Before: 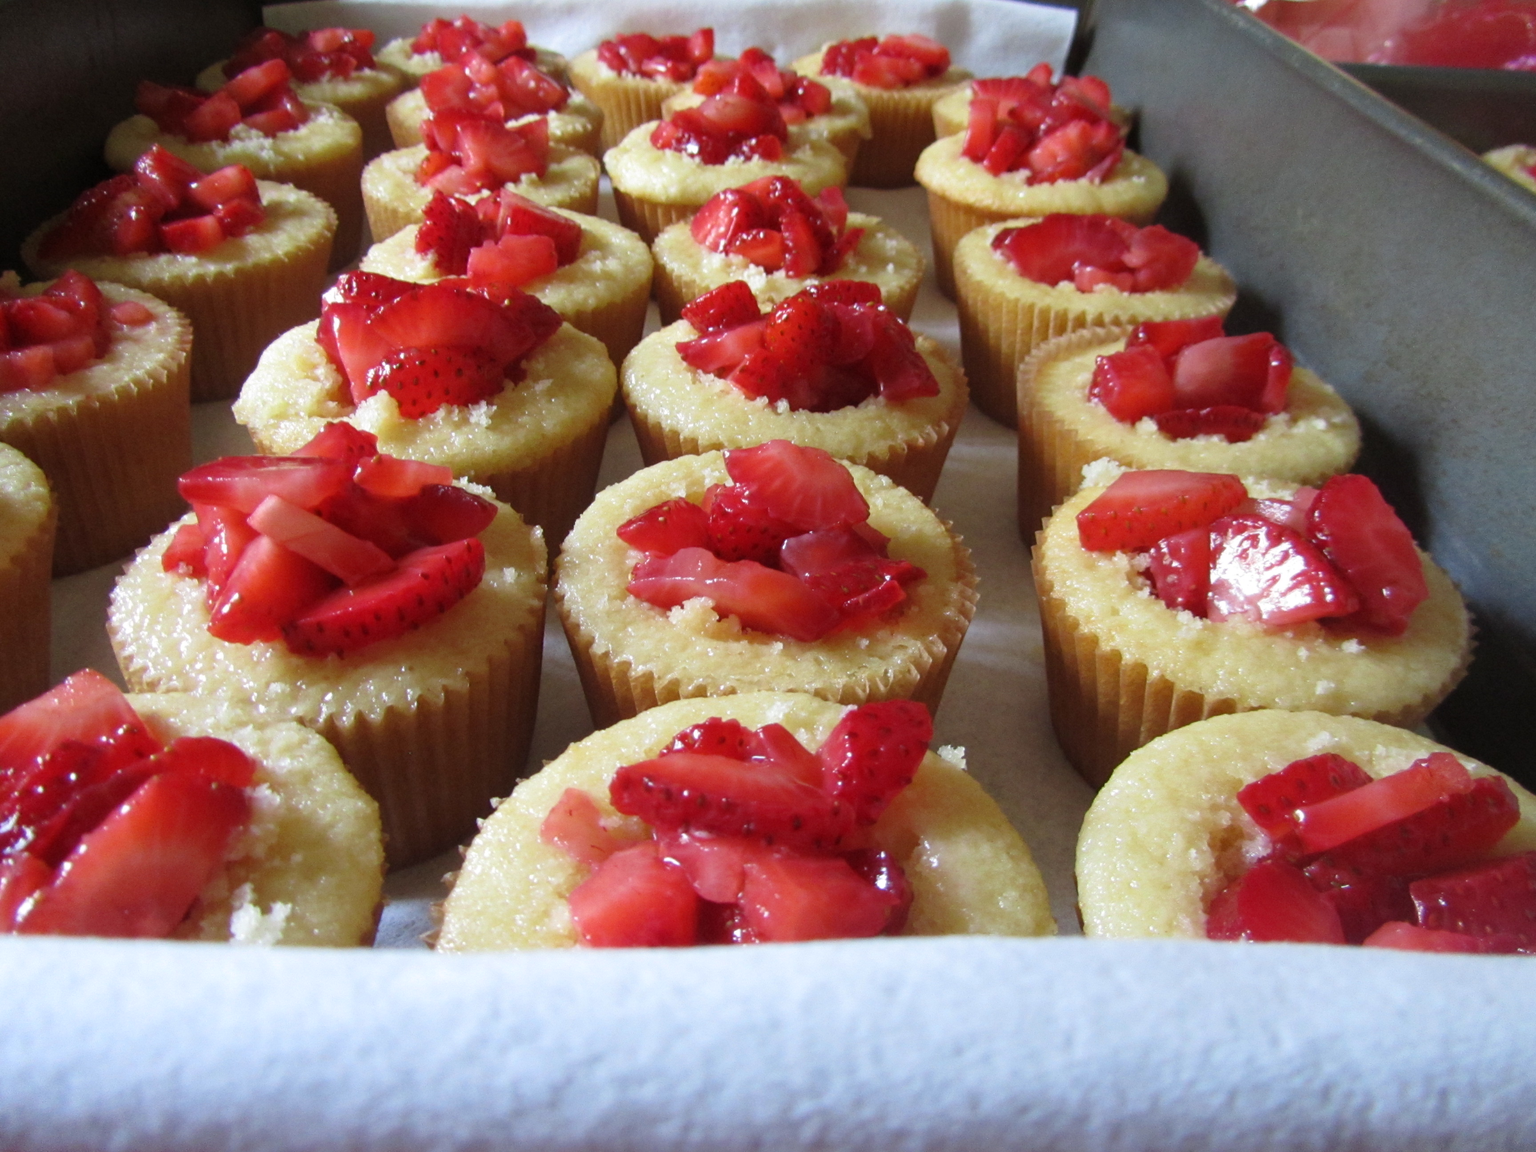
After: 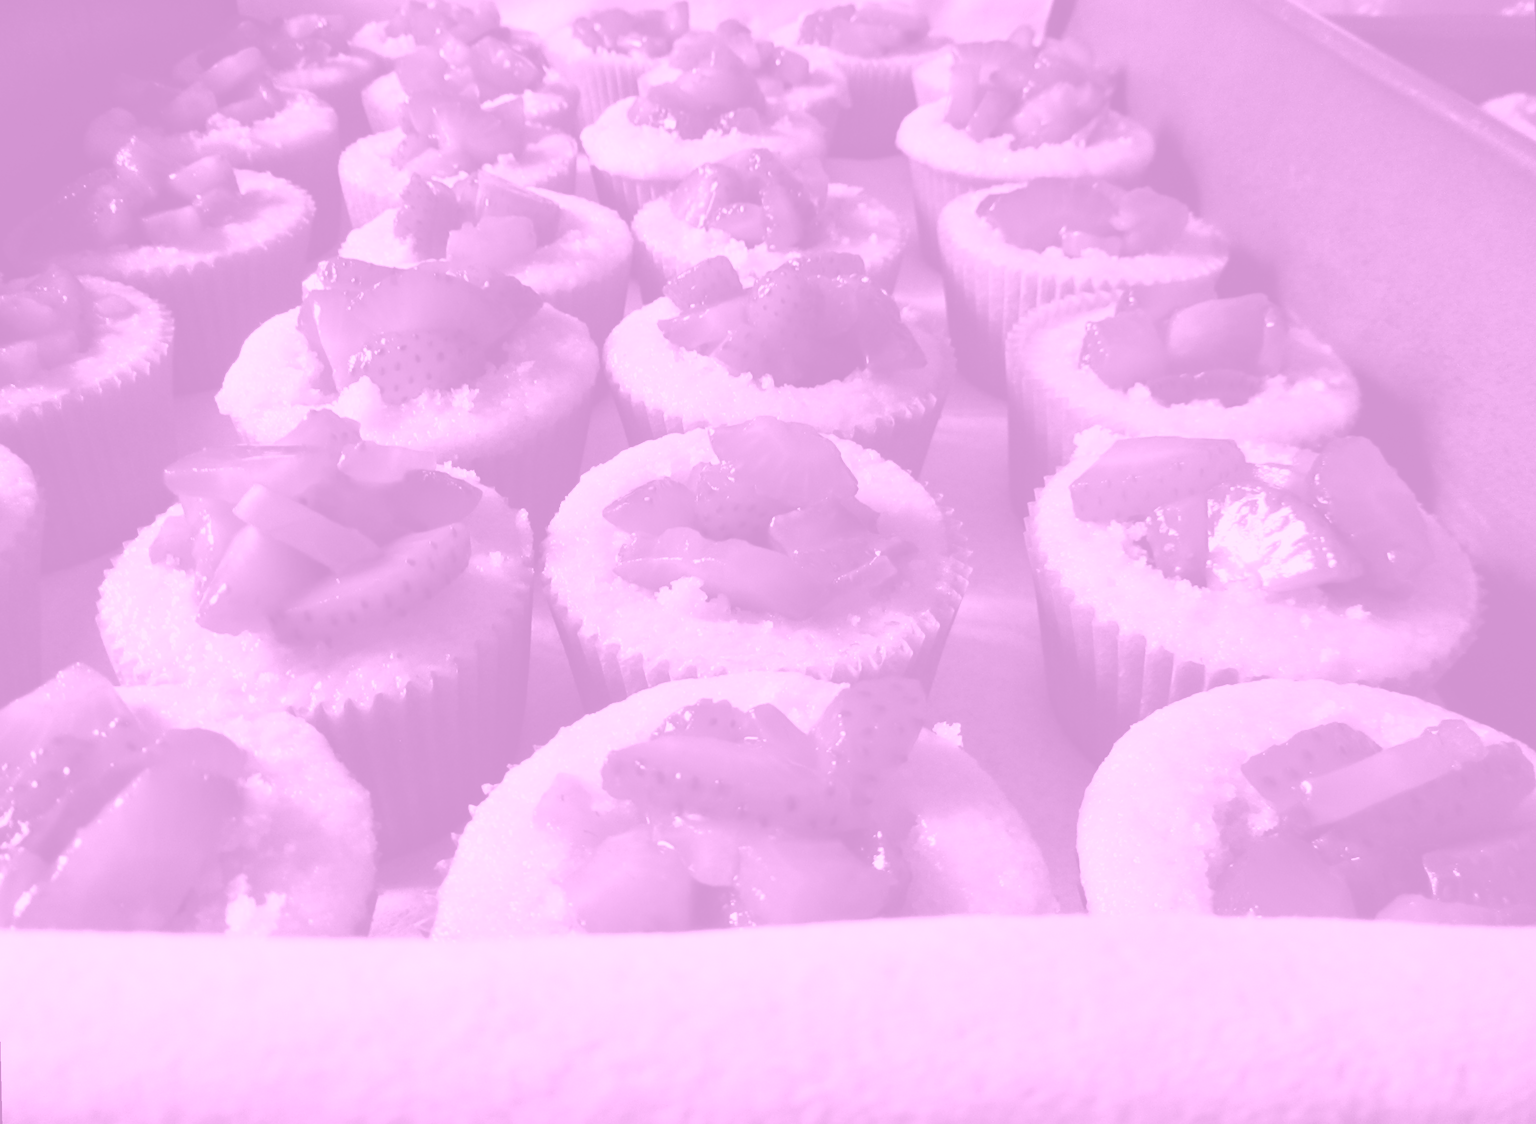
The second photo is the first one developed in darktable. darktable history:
colorize: hue 331.2°, saturation 75%, source mix 30.28%, lightness 70.52%, version 1
rotate and perspective: rotation -1.32°, lens shift (horizontal) -0.031, crop left 0.015, crop right 0.985, crop top 0.047, crop bottom 0.982
tone curve: curves: ch0 [(0, 0) (0.003, 0.006) (0.011, 0.007) (0.025, 0.01) (0.044, 0.015) (0.069, 0.023) (0.1, 0.031) (0.136, 0.045) (0.177, 0.066) (0.224, 0.098) (0.277, 0.139) (0.335, 0.194) (0.399, 0.254) (0.468, 0.346) (0.543, 0.45) (0.623, 0.56) (0.709, 0.667) (0.801, 0.78) (0.898, 0.891) (1, 1)], preserve colors none
shadows and highlights: shadows 32.83, highlights -47.7, soften with gaussian
